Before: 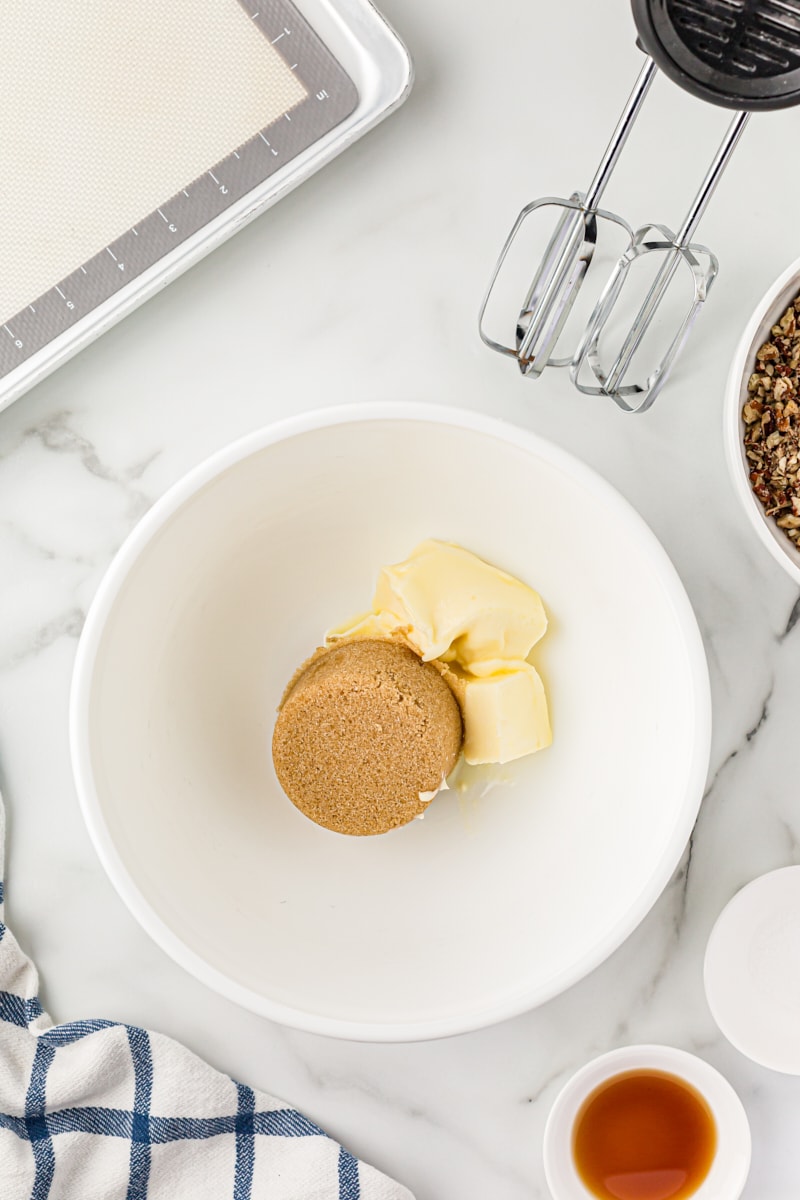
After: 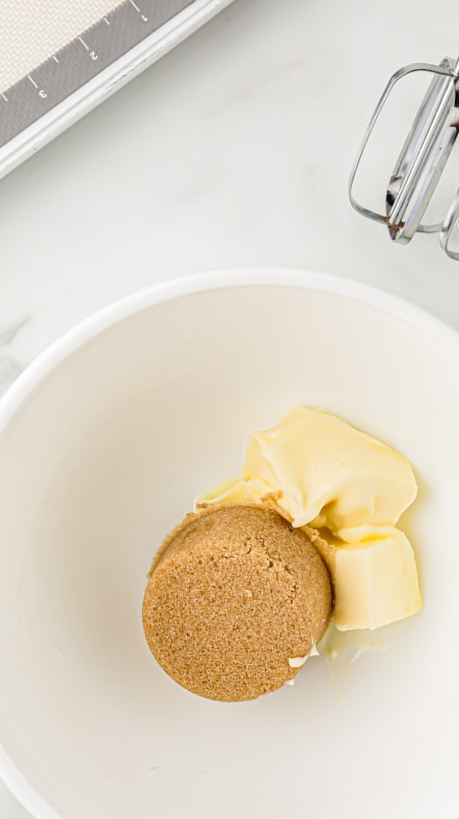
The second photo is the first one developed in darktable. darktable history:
crop: left 16.257%, top 11.211%, right 26.256%, bottom 20.493%
